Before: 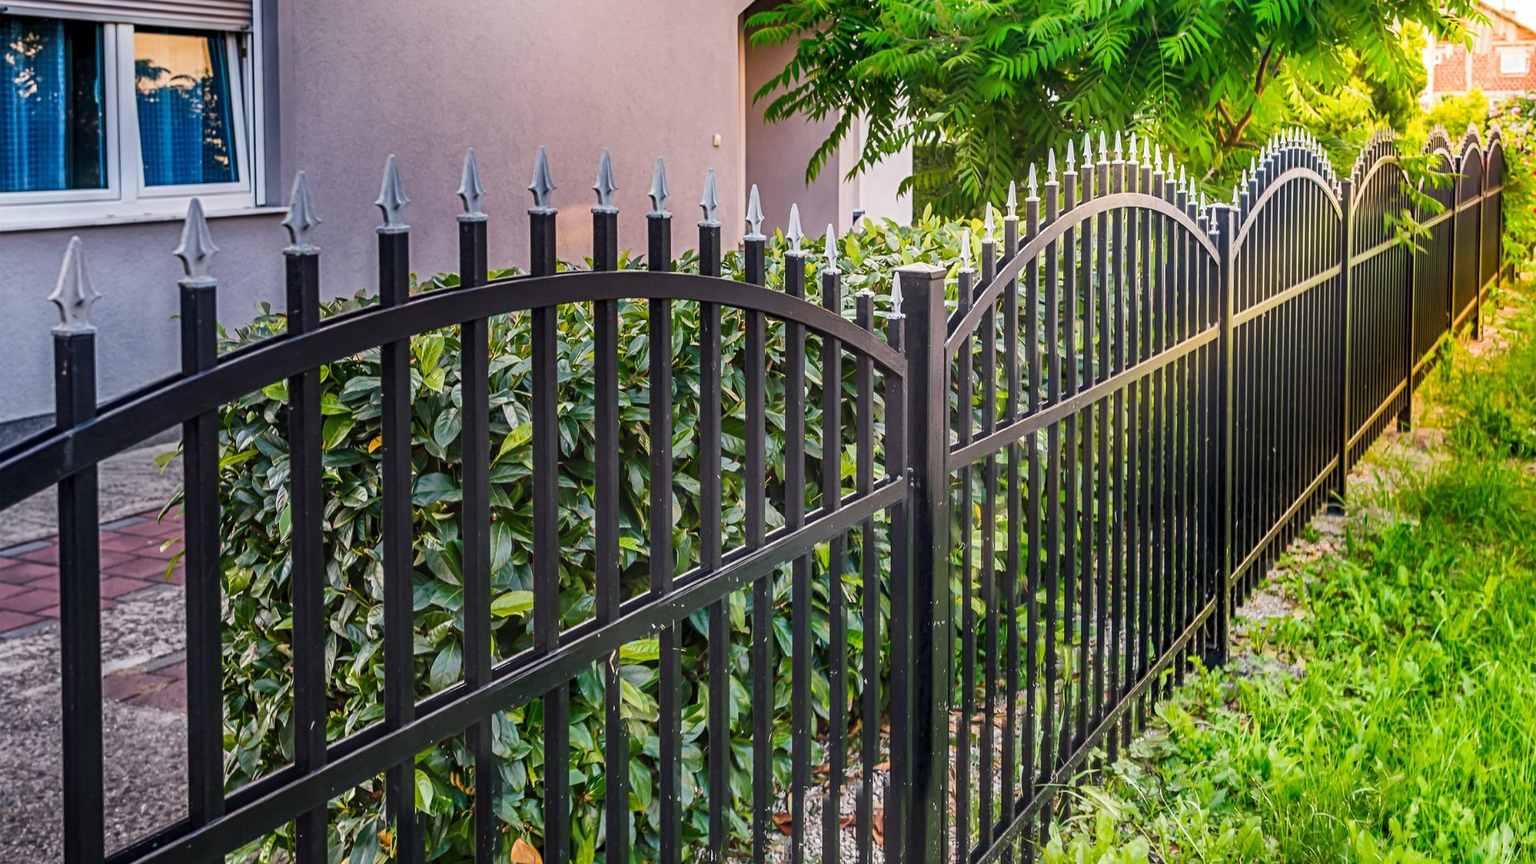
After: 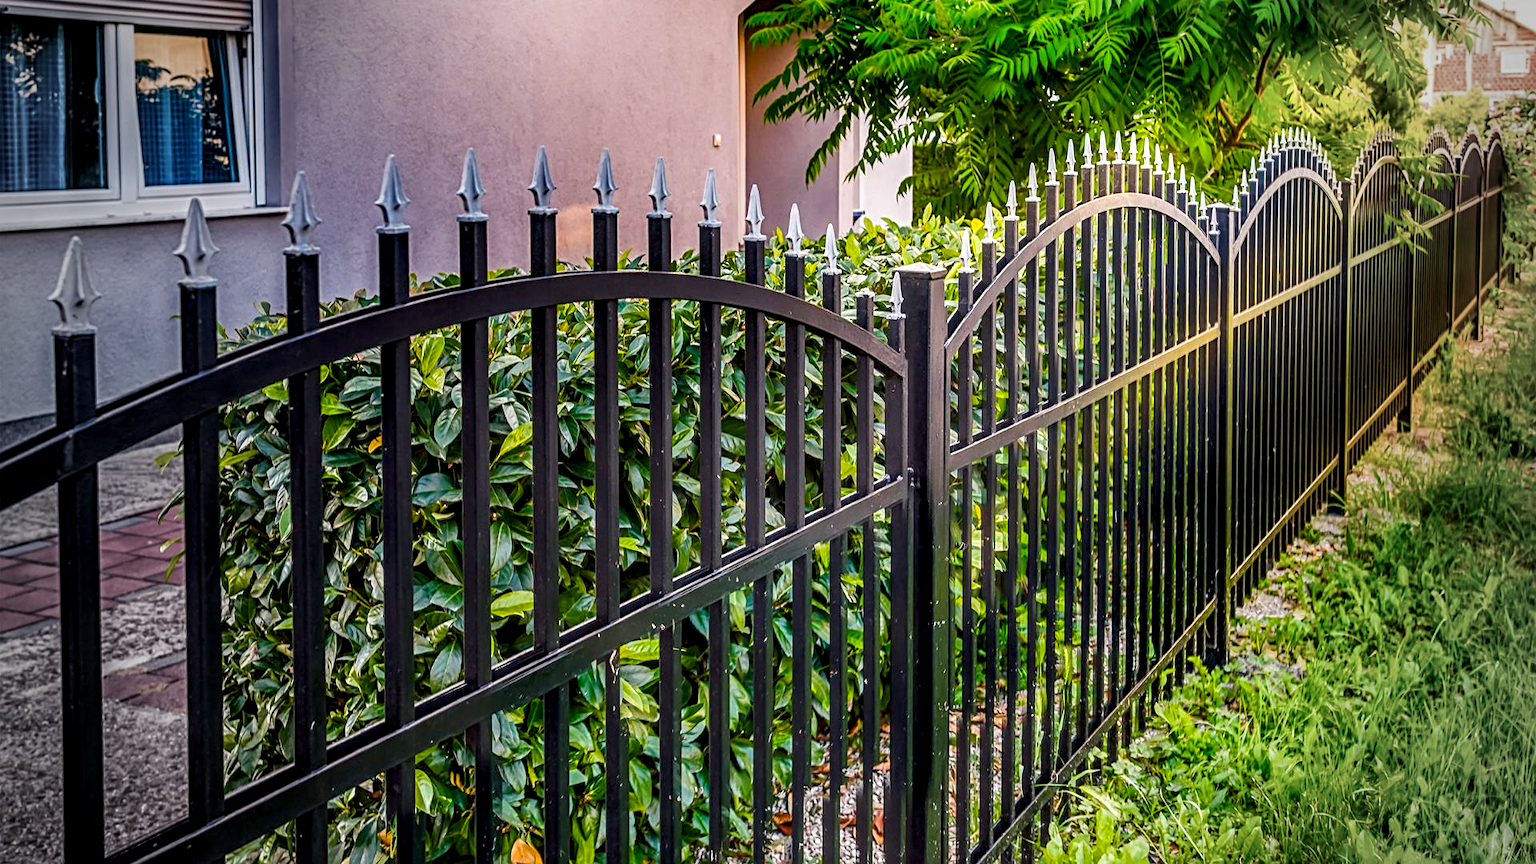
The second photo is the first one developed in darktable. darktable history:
color balance rgb: global offset › luminance -0.367%, perceptual saturation grading › global saturation 20%, perceptual saturation grading › highlights 3.103%, perceptual saturation grading › shadows 49.822%, global vibrance 5.486%, contrast 3.832%
exposure: exposure -0.025 EV, compensate highlight preservation false
vignetting: fall-off start 65.24%, width/height ratio 0.881
local contrast: detail 130%
sharpen: amount 0.203
contrast equalizer: octaves 7, y [[0.601, 0.6, 0.598, 0.598, 0.6, 0.601], [0.5 ×6], [0.5 ×6], [0 ×6], [0 ×6]], mix 0.27
